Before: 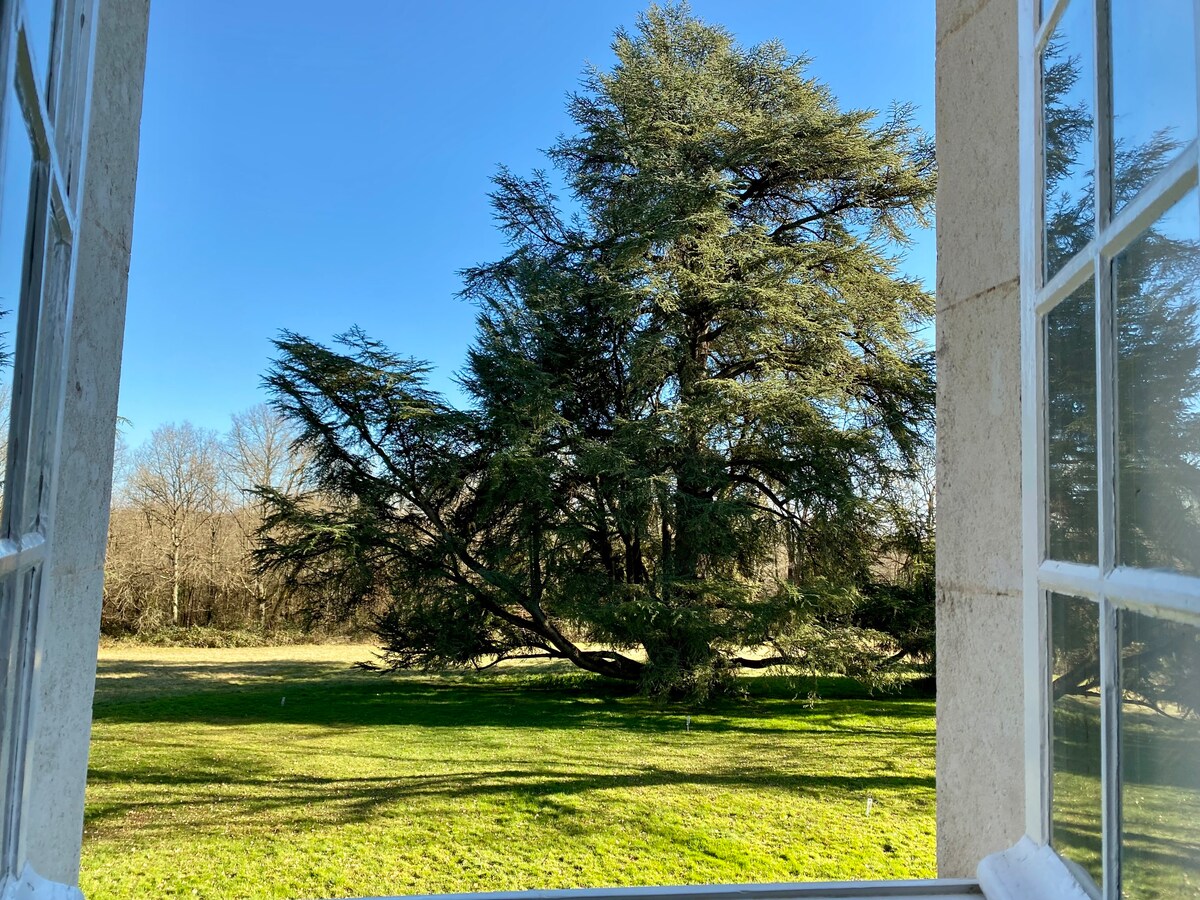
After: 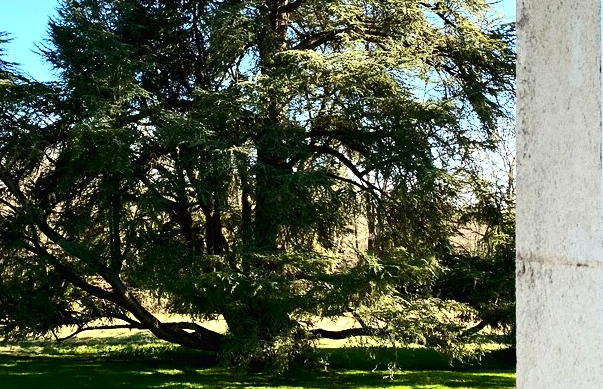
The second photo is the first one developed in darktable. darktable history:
crop: left 35.03%, top 36.625%, right 14.663%, bottom 20.057%
exposure: black level correction -0.002, exposure 0.54 EV, compensate highlight preservation false
grain: on, module defaults
contrast brightness saturation: contrast 0.28
